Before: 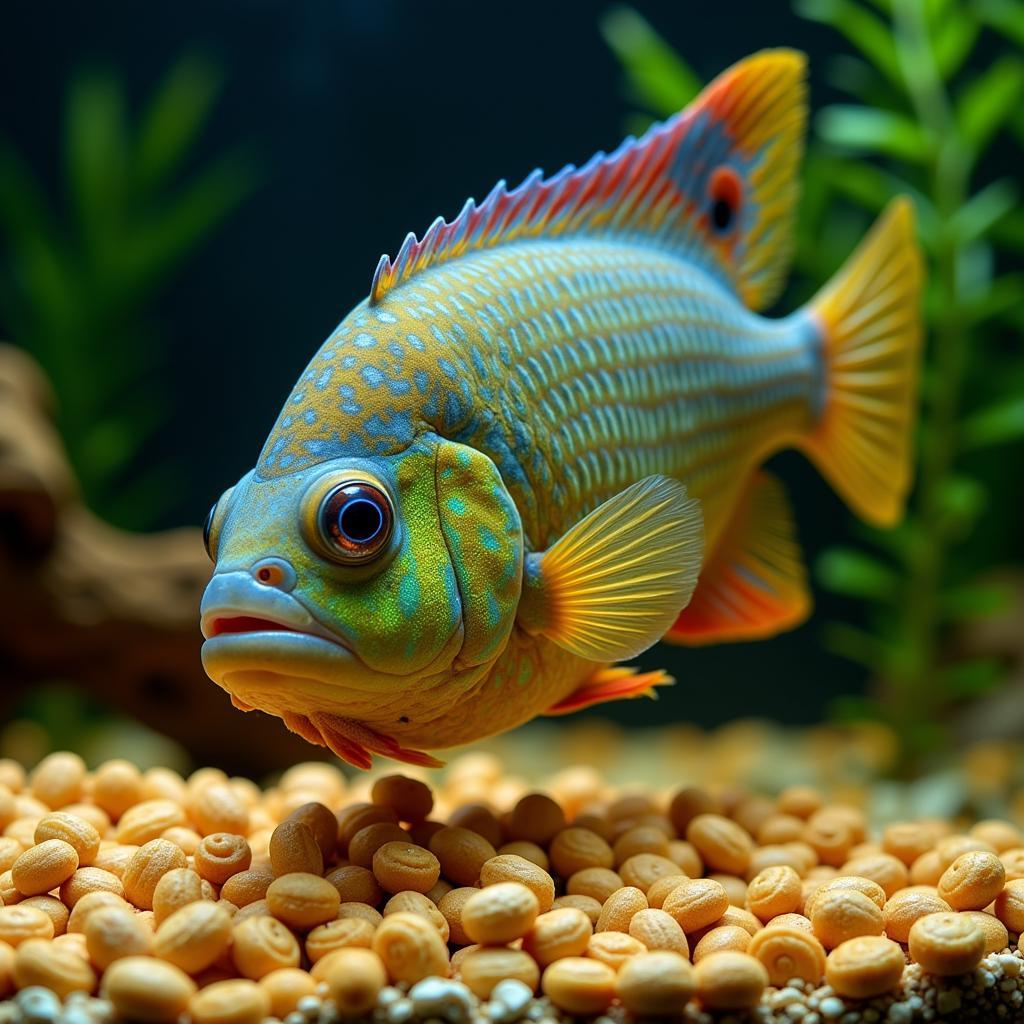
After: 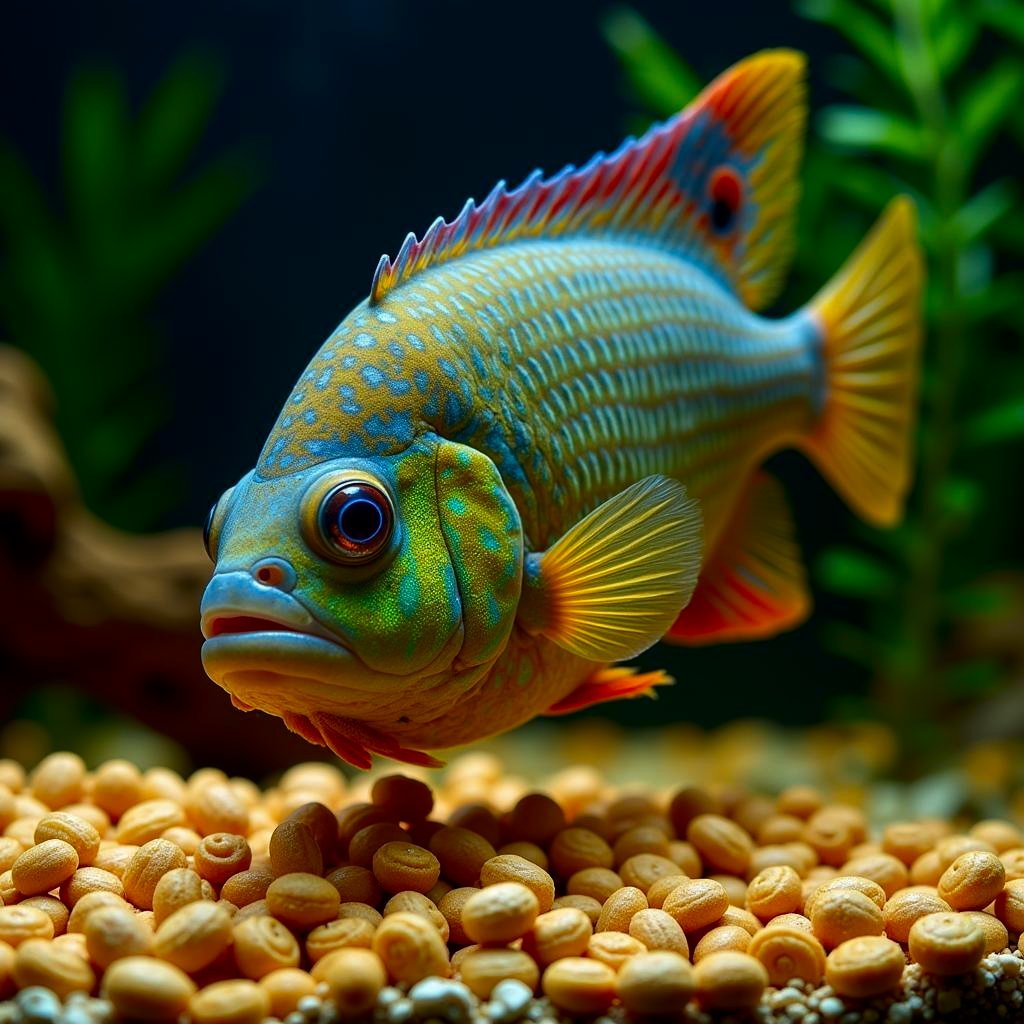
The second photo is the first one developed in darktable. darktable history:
contrast brightness saturation: contrast 0.066, brightness -0.142, saturation 0.11
